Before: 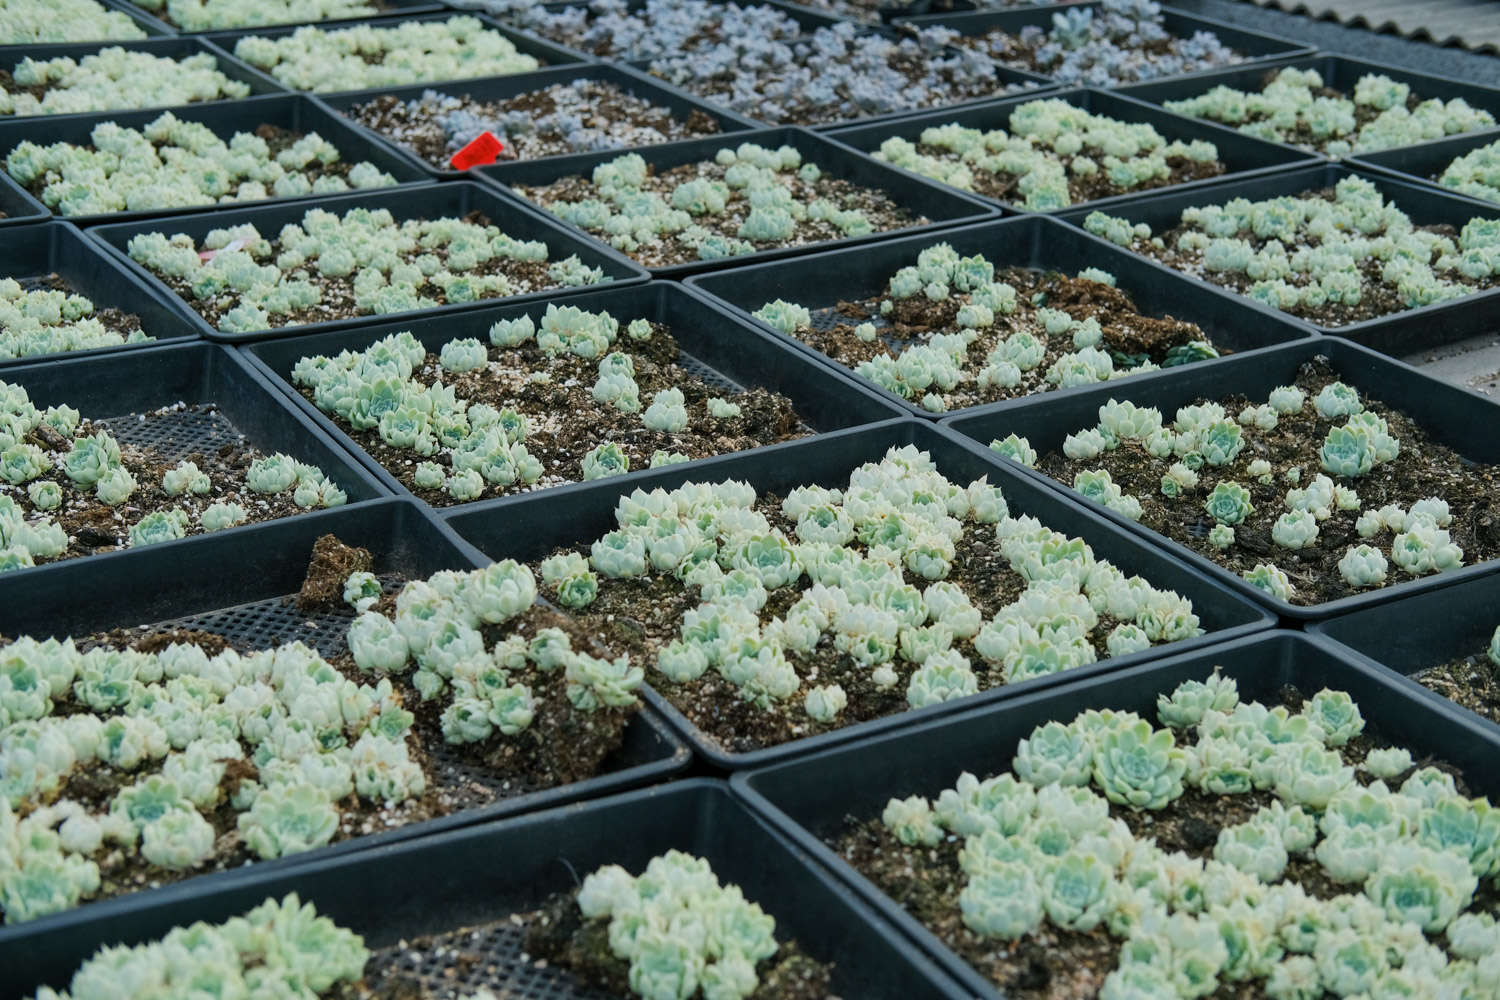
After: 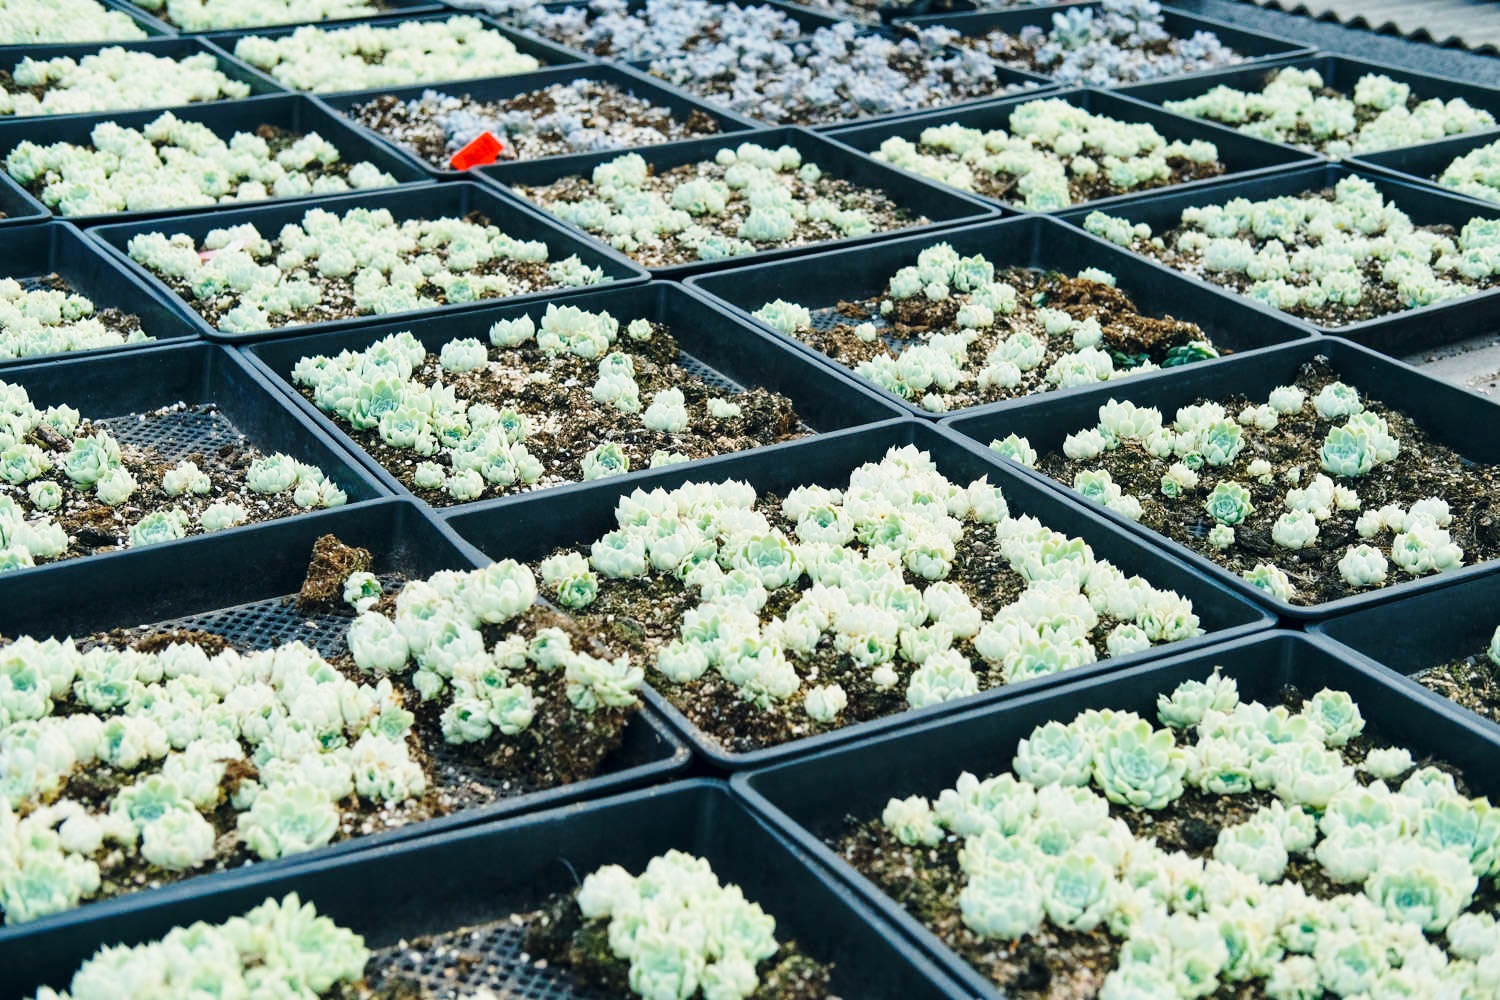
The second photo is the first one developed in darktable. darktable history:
base curve: curves: ch0 [(0, 0) (0.032, 0.037) (0.105, 0.228) (0.435, 0.76) (0.856, 0.983) (1, 1)], preserve colors none
color balance rgb: perceptual saturation grading › global saturation 0.968%
color correction: highlights a* 0.444, highlights b* 2.64, shadows a* -1.3, shadows b* -4.44
